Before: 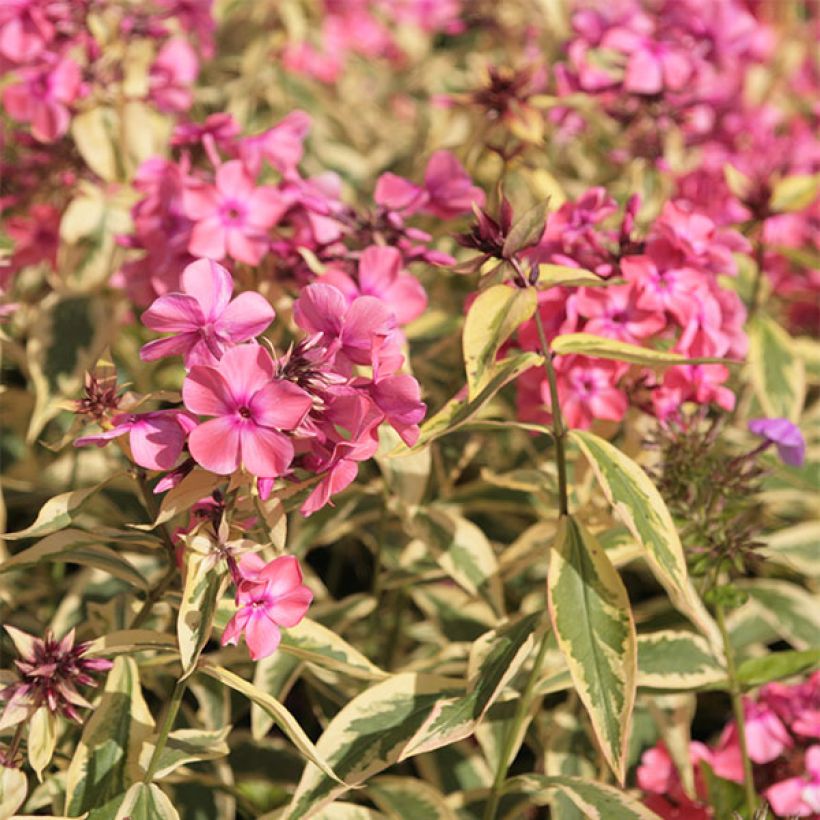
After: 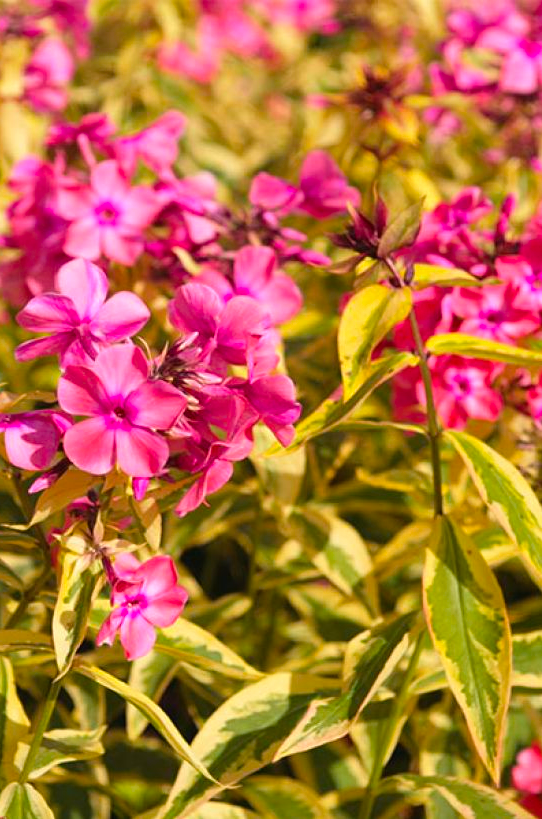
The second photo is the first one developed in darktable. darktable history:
crop and rotate: left 15.244%, right 18.587%
color balance rgb: linear chroma grading › global chroma 8.721%, perceptual saturation grading › global saturation 19.42%, global vibrance 40.305%
exposure: black level correction -0.001, exposure 0.079 EV, compensate highlight preservation false
